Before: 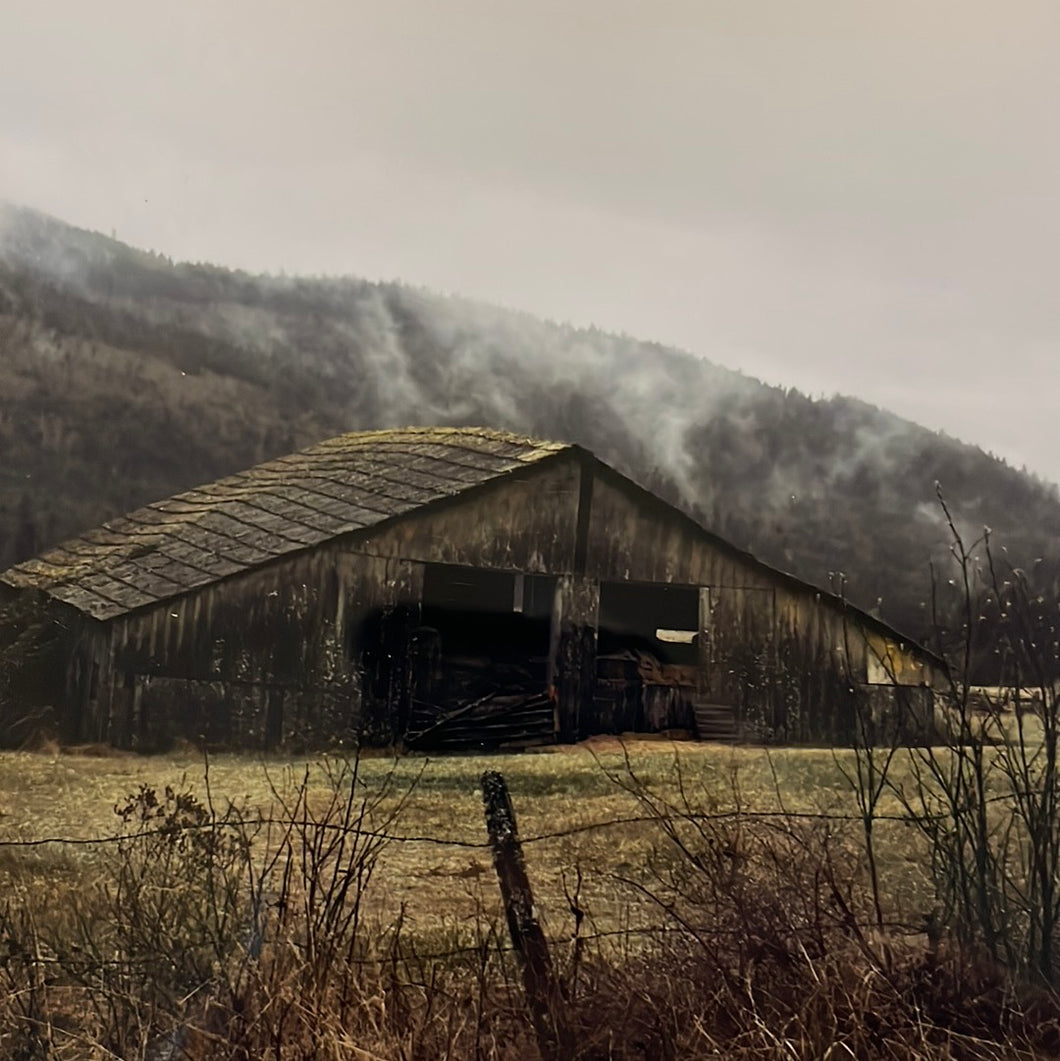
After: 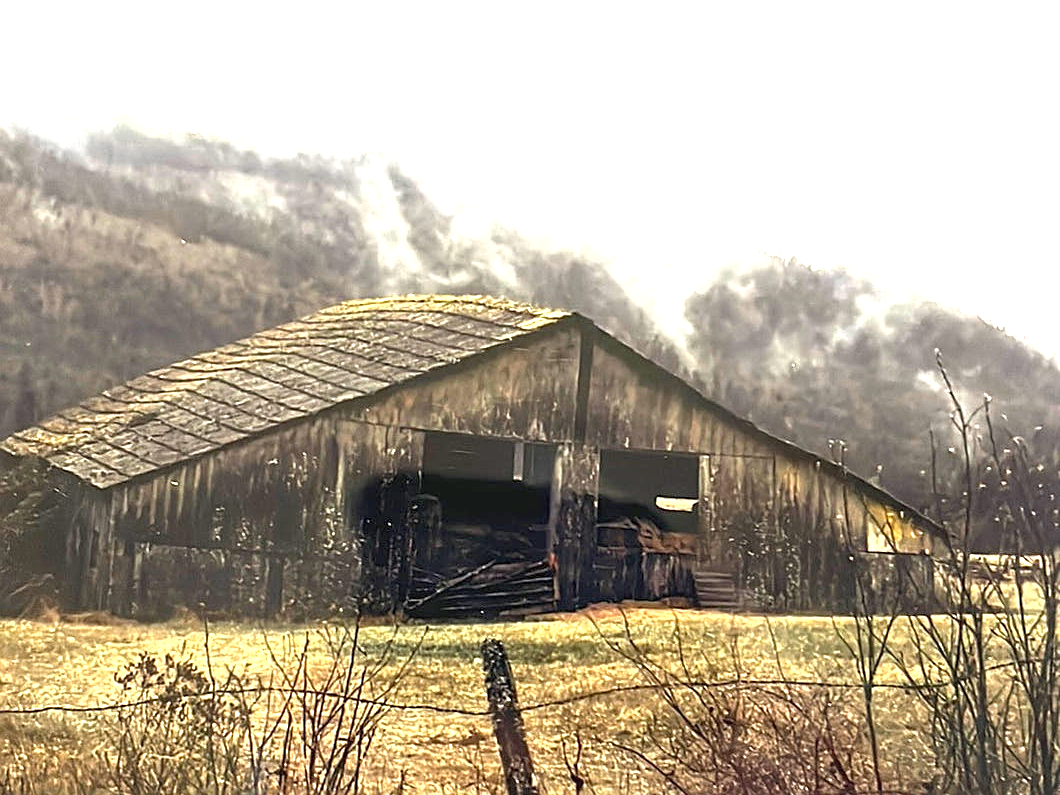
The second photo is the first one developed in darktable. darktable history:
sharpen: on, module defaults
local contrast: detail 110%
crop and rotate: top 12.5%, bottom 12.5%
shadows and highlights: shadows 25, white point adjustment -3, highlights -30
exposure: black level correction 0, exposure 2.138 EV, compensate exposure bias true, compensate highlight preservation false
